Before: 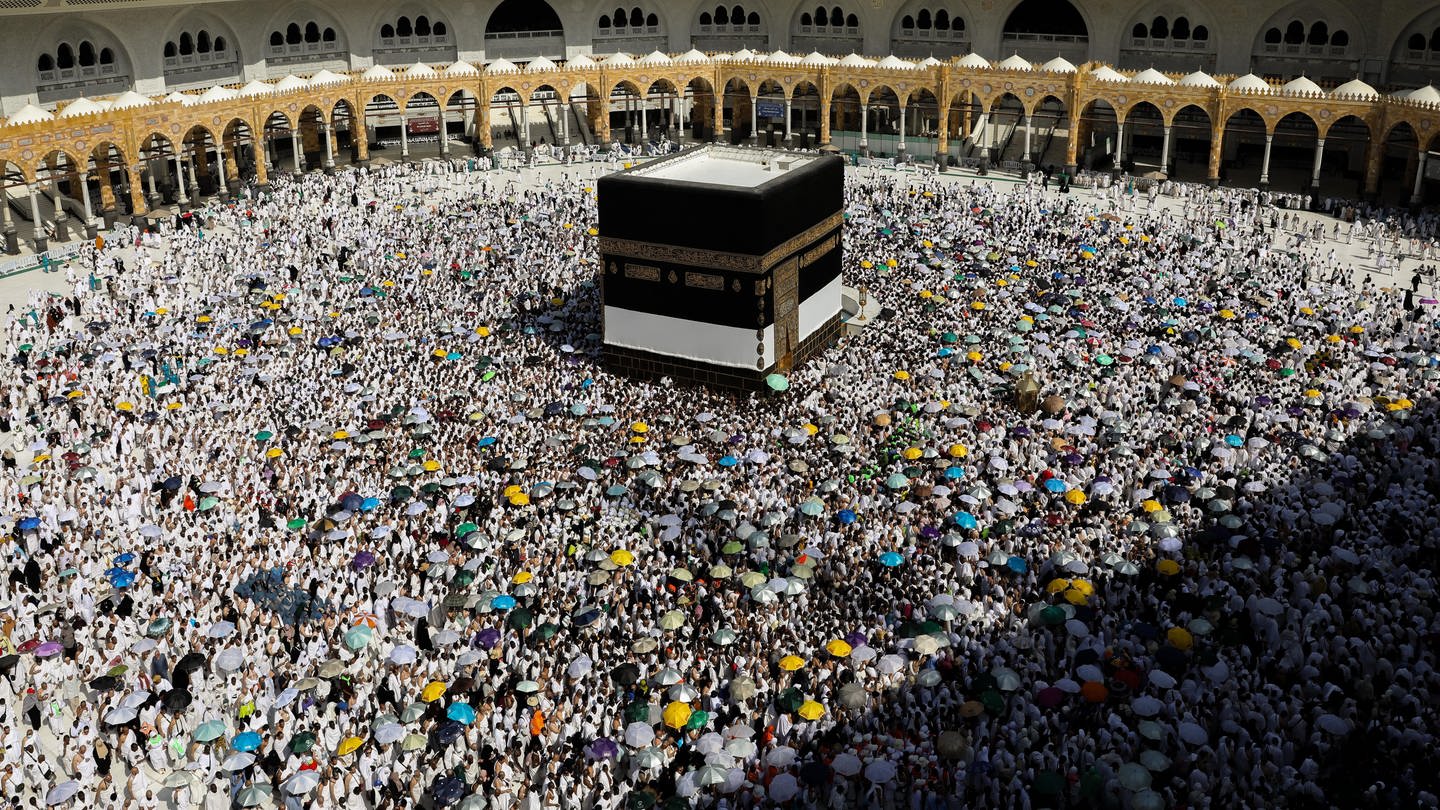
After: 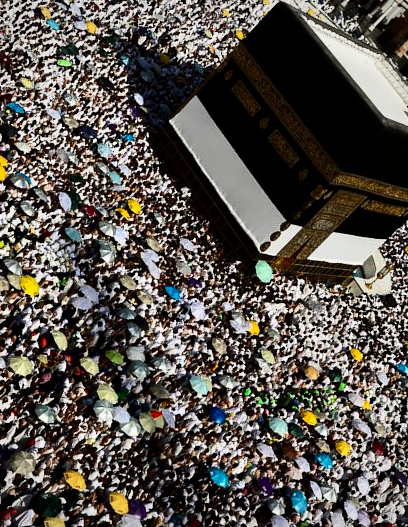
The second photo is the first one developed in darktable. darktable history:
contrast brightness saturation: contrast 0.317, brightness -0.071, saturation 0.174
vignetting: brightness -0.277, unbound false
crop and rotate: angle -45.01°, top 16.416%, right 0.968%, bottom 11.601%
color balance rgb: perceptual saturation grading › global saturation 5.885%
shadows and highlights: shadows 6.45, soften with gaussian
